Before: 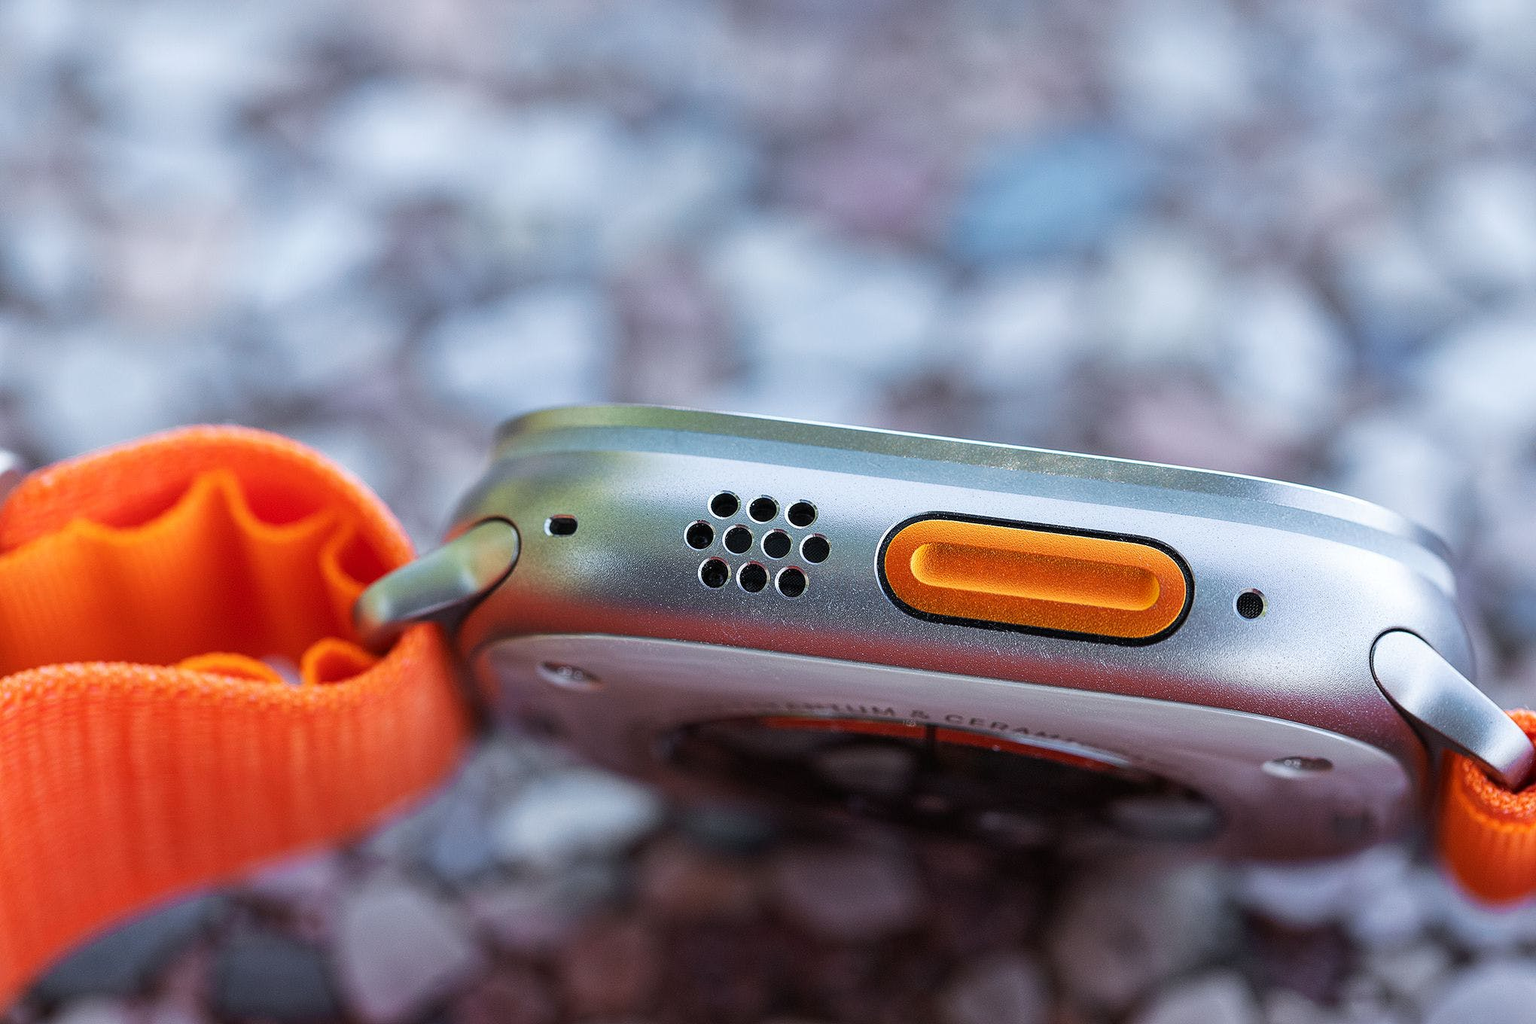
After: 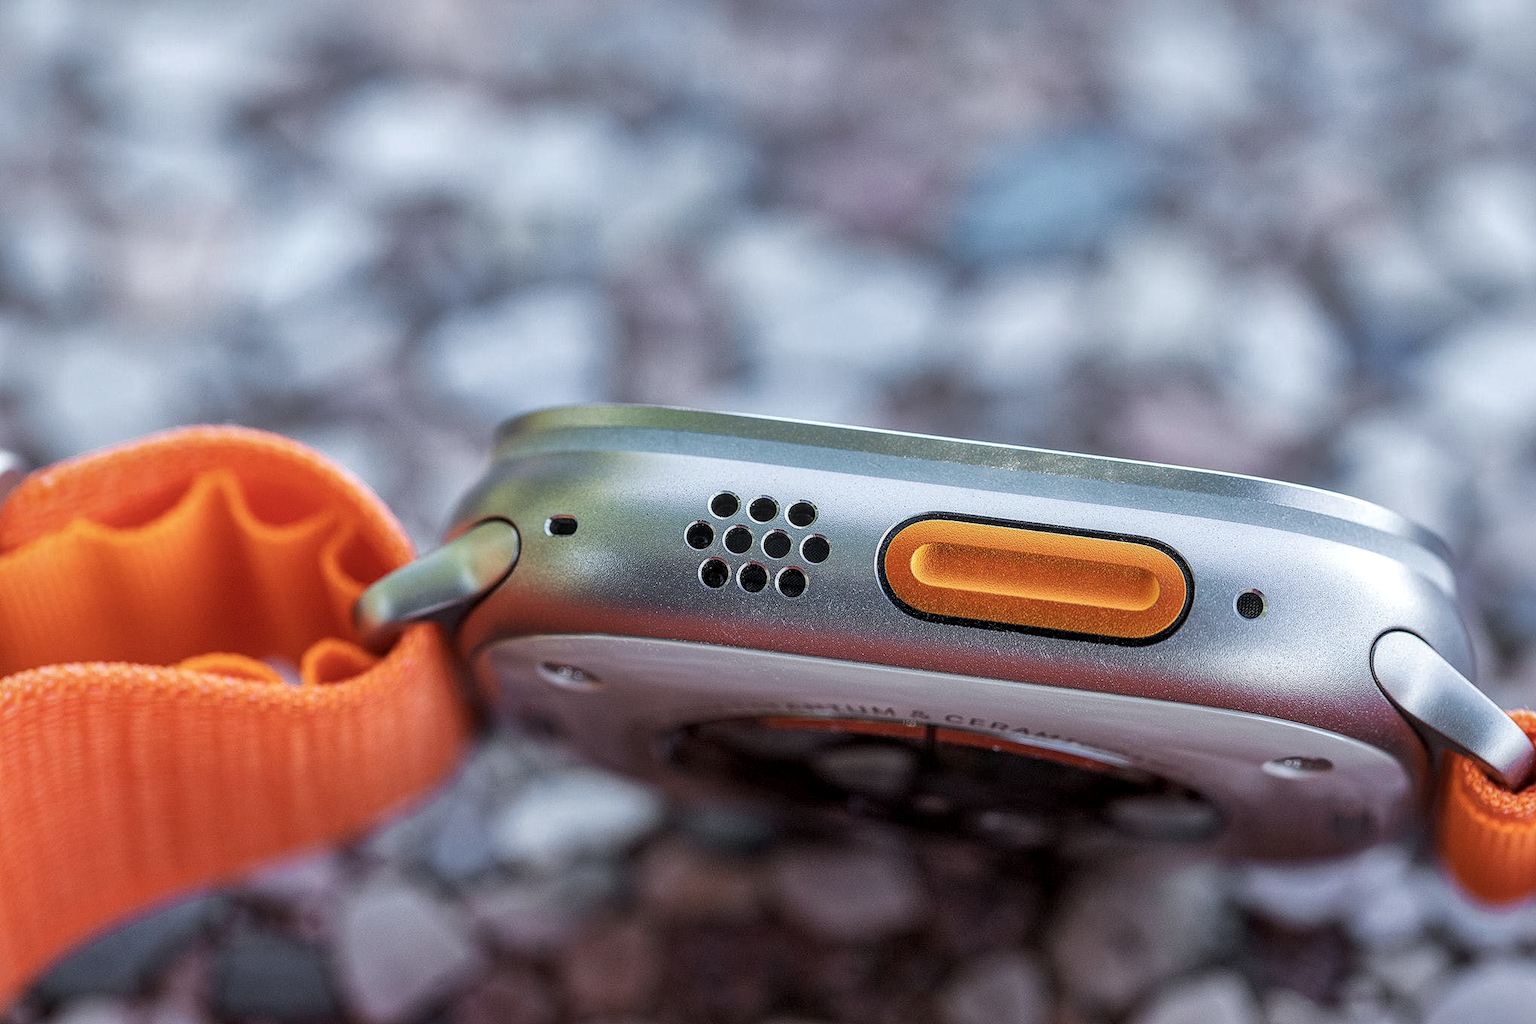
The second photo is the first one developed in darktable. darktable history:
shadows and highlights: shadows 29.88
color correction: highlights b* 0.005, saturation 0.814
local contrast: on, module defaults
